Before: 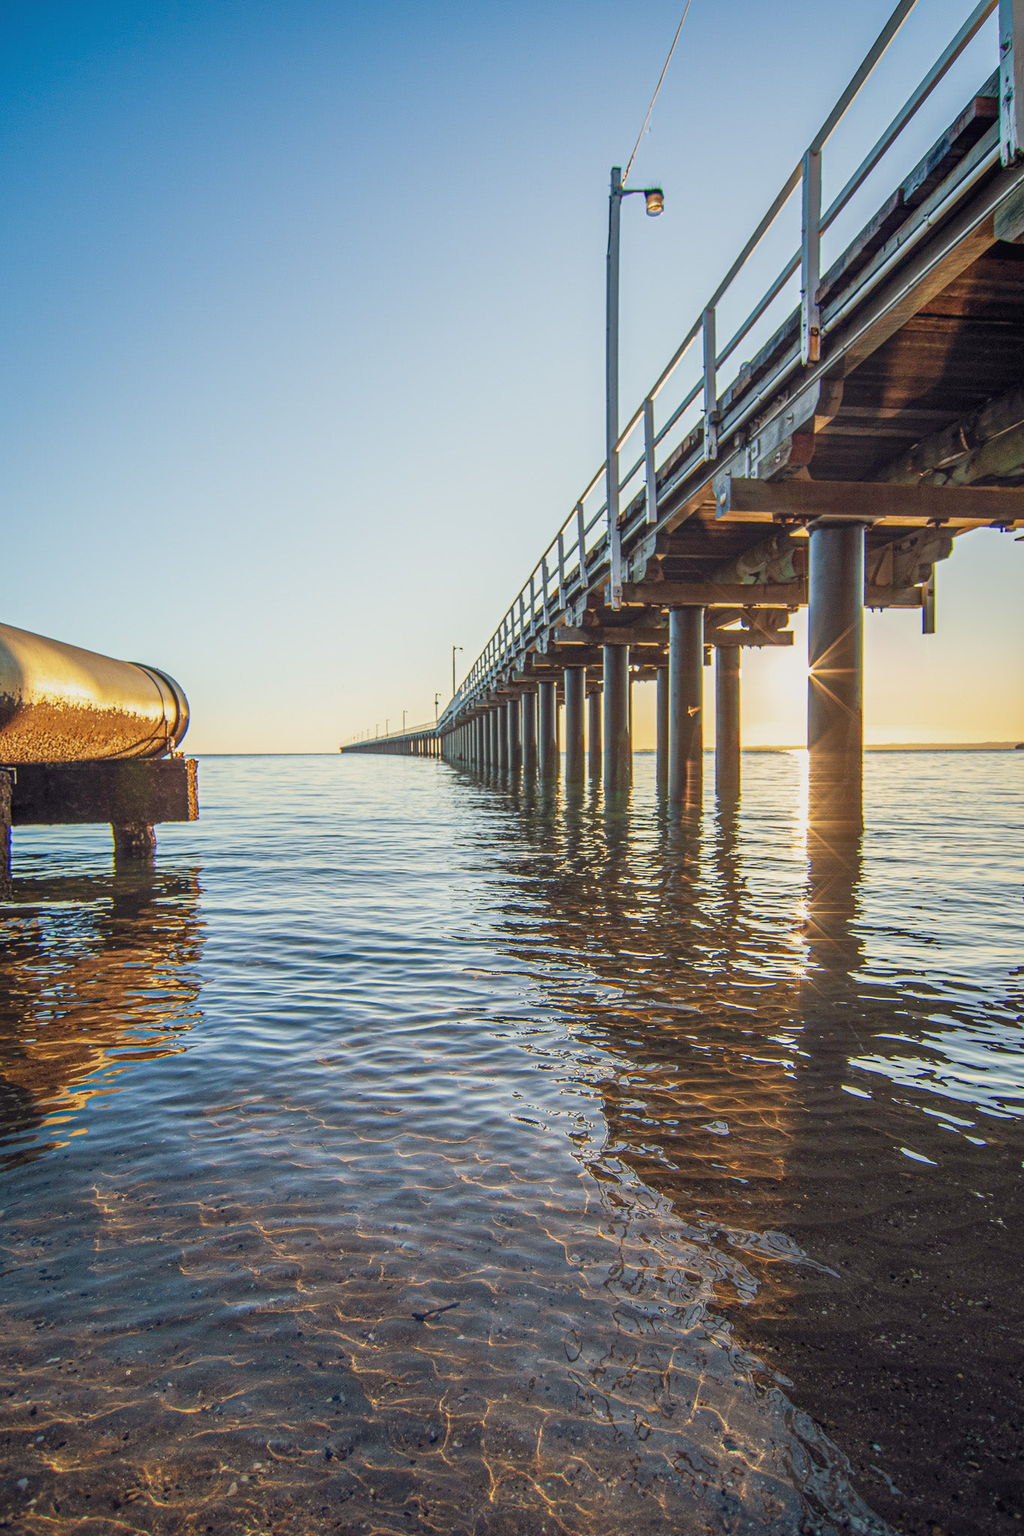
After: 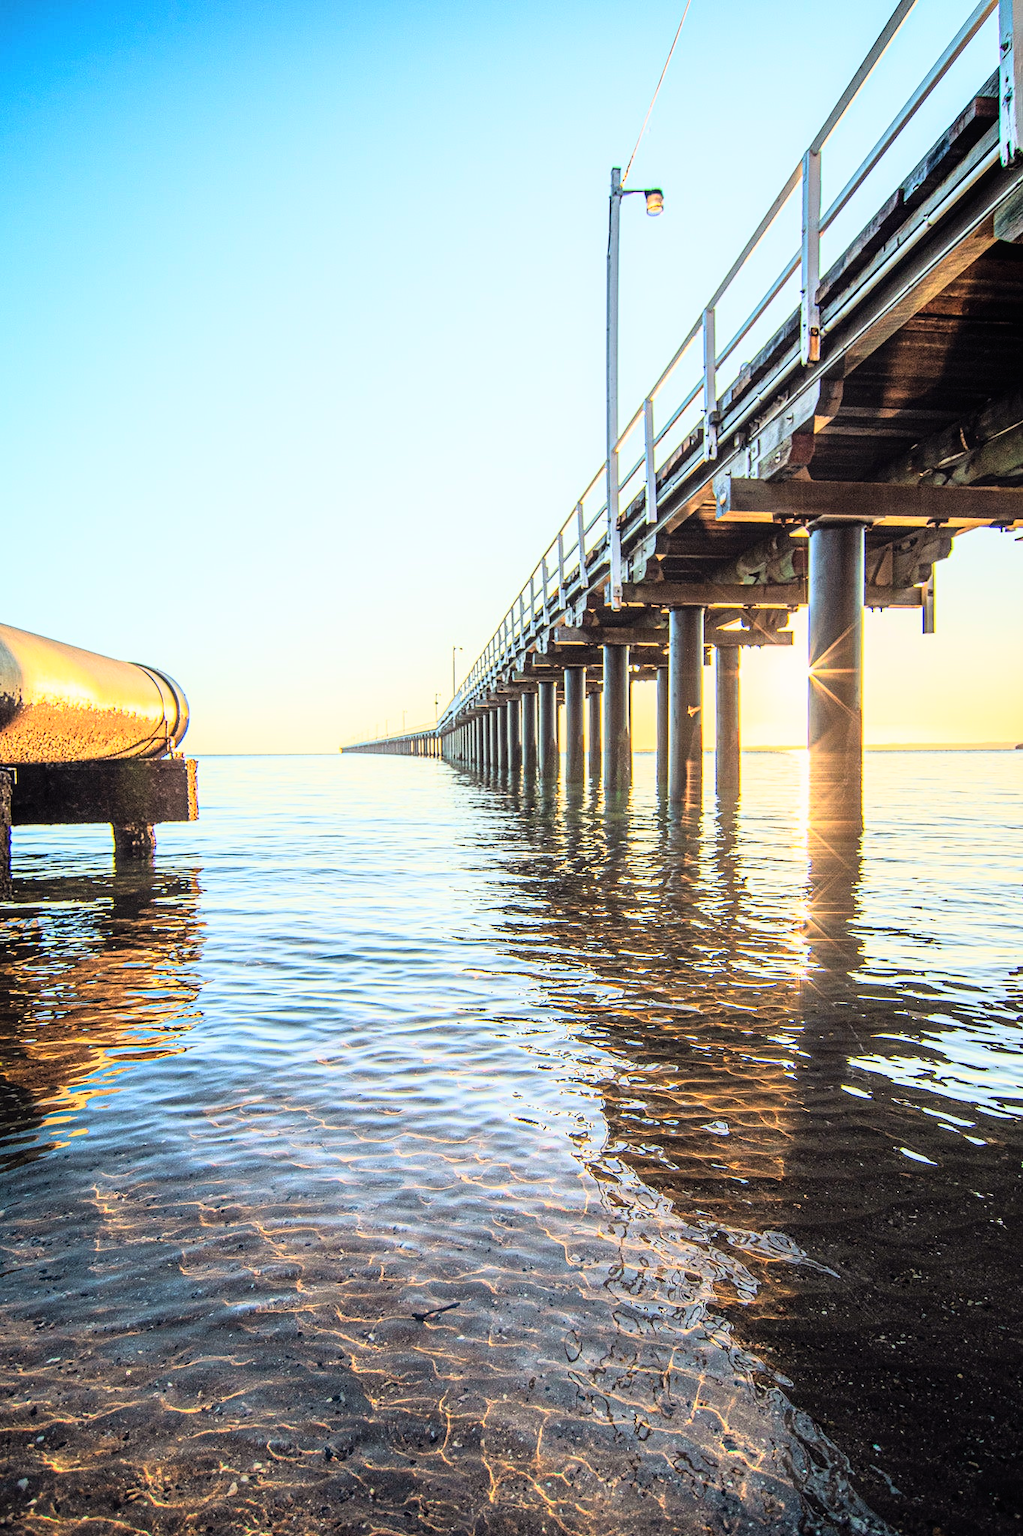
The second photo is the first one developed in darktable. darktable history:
rgb curve: curves: ch0 [(0, 0) (0.21, 0.15) (0.24, 0.21) (0.5, 0.75) (0.75, 0.96) (0.89, 0.99) (1, 1)]; ch1 [(0, 0.02) (0.21, 0.13) (0.25, 0.2) (0.5, 0.67) (0.75, 0.9) (0.89, 0.97) (1, 1)]; ch2 [(0, 0.02) (0.21, 0.13) (0.25, 0.2) (0.5, 0.67) (0.75, 0.9) (0.89, 0.97) (1, 1)], compensate middle gray true
contrast equalizer: y [[0.5, 0.486, 0.447, 0.446, 0.489, 0.5], [0.5 ×6], [0.5 ×6], [0 ×6], [0 ×6]]
white balance: emerald 1
